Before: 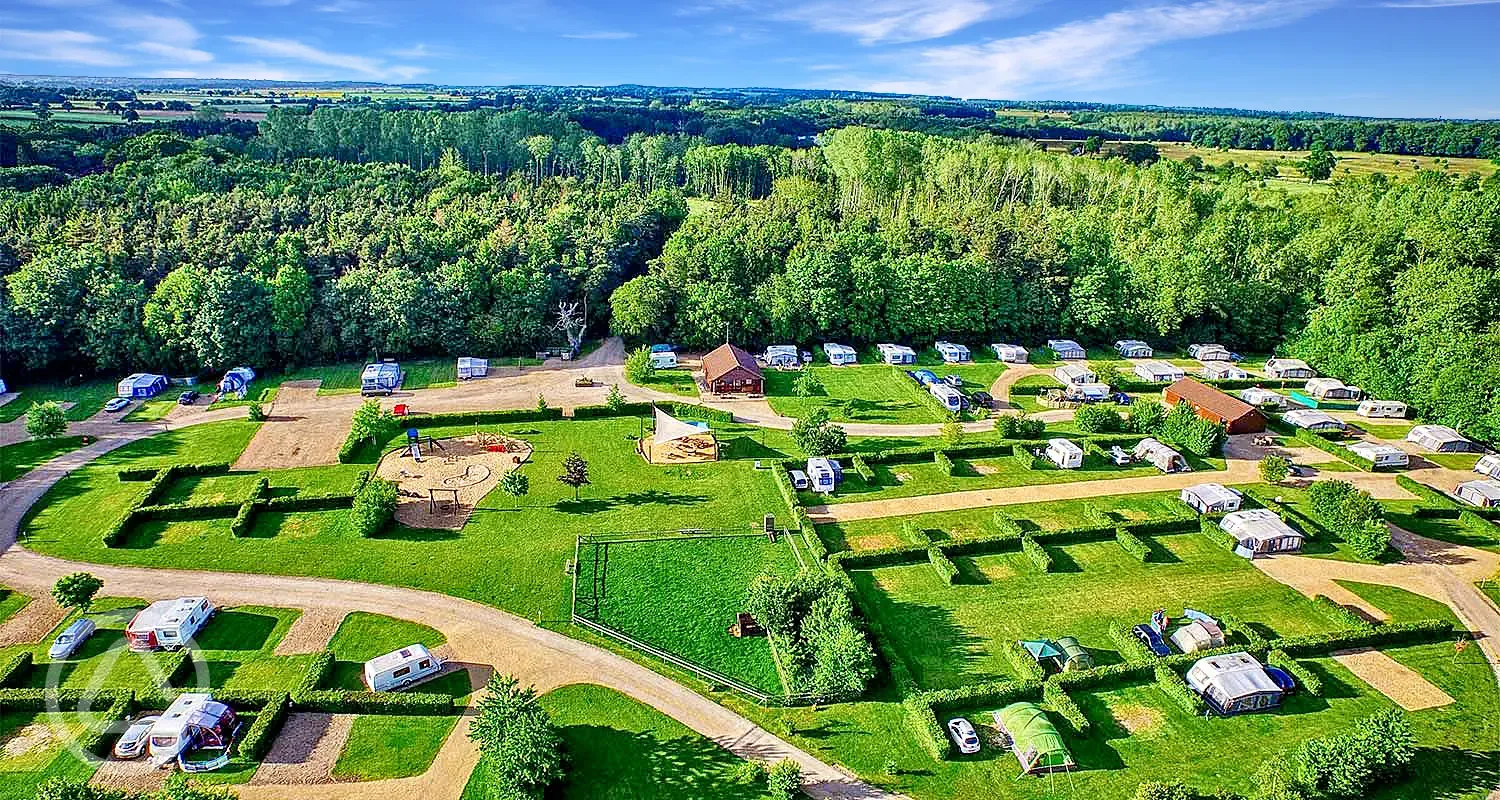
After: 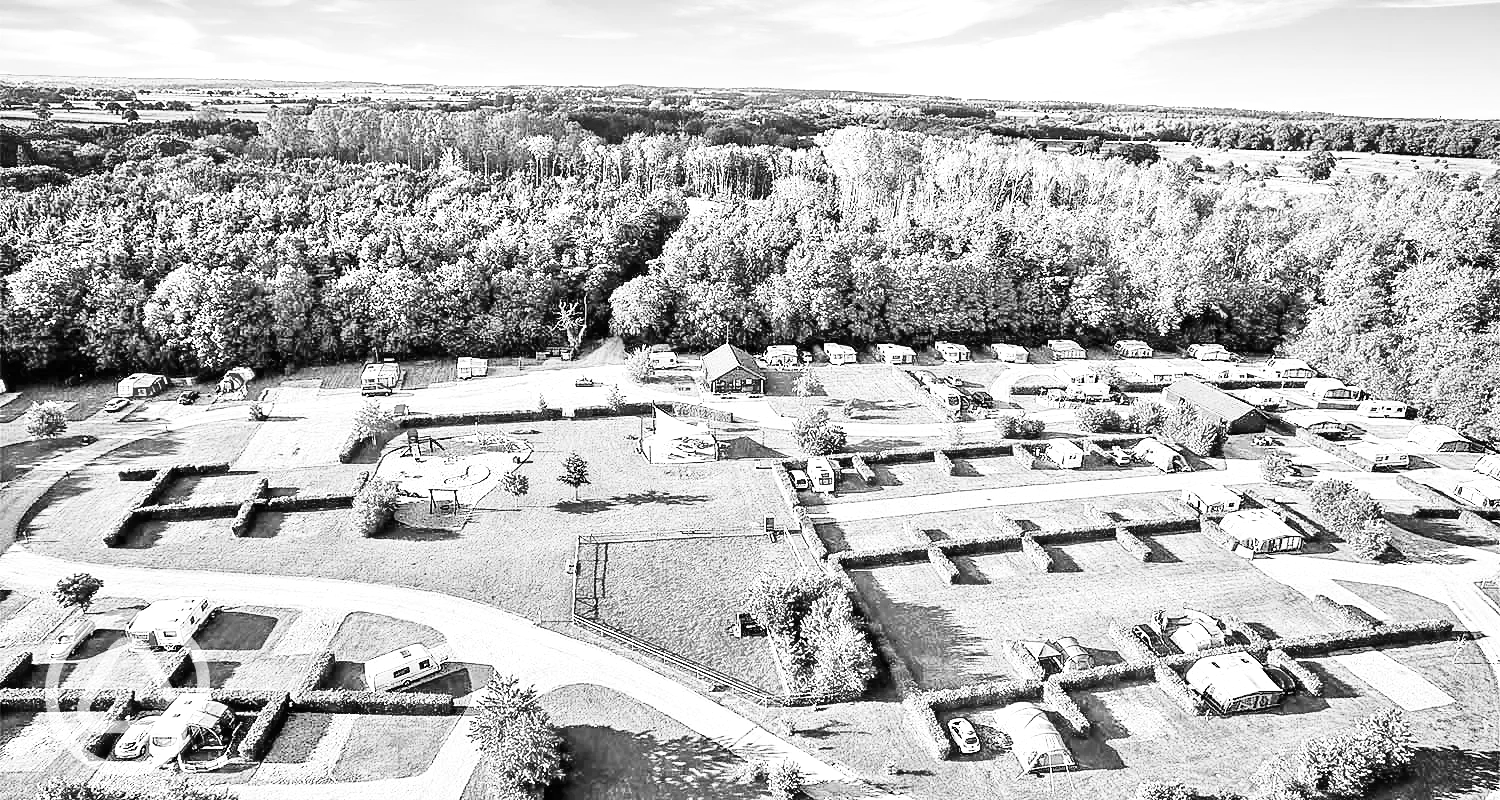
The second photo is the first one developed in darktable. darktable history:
exposure: exposure 0.921 EV, compensate highlight preservation false
base curve: curves: ch0 [(0, 0) (0.028, 0.03) (0.121, 0.232) (0.46, 0.748) (0.859, 0.968) (1, 1)], preserve colors none
monochrome: on, module defaults
